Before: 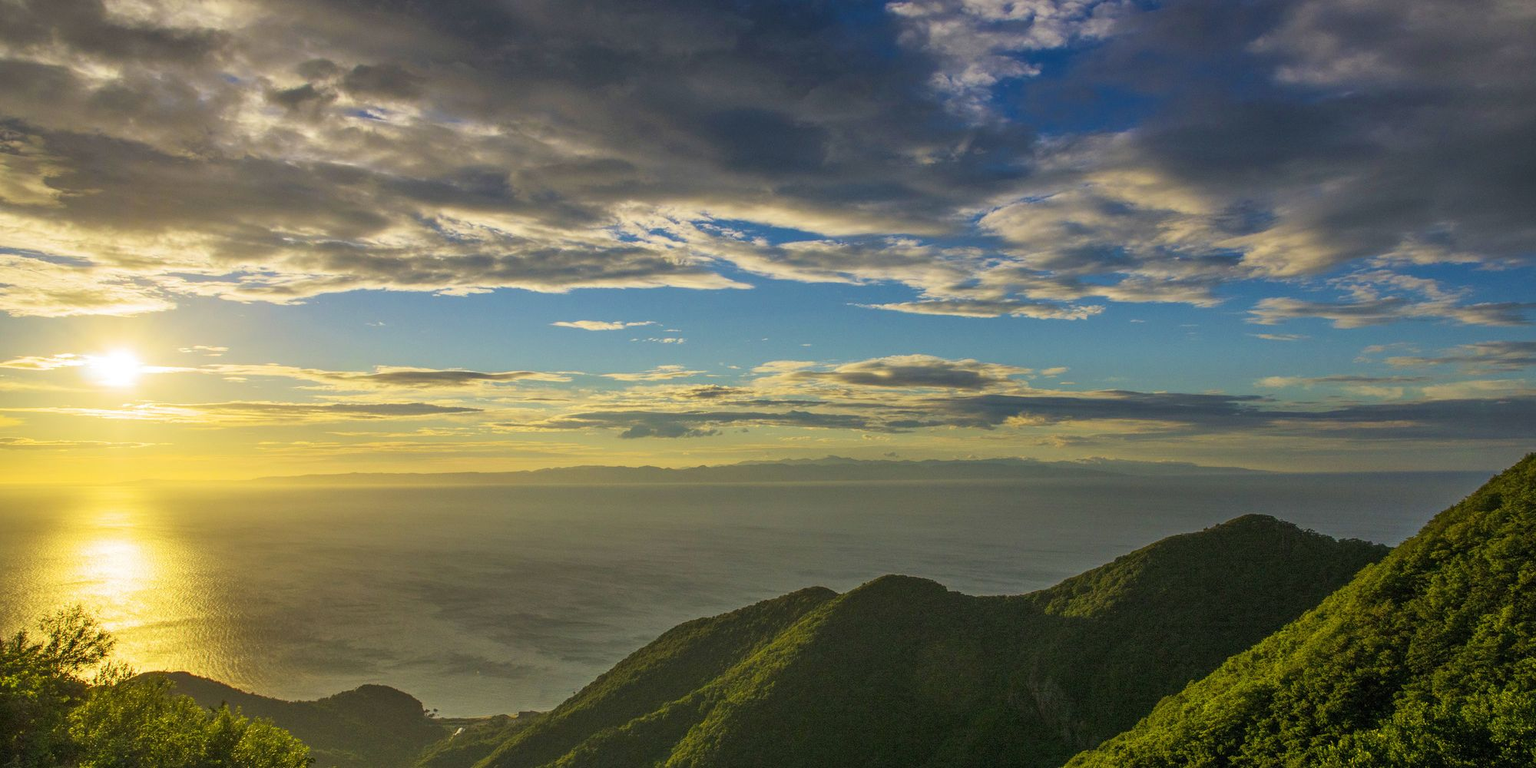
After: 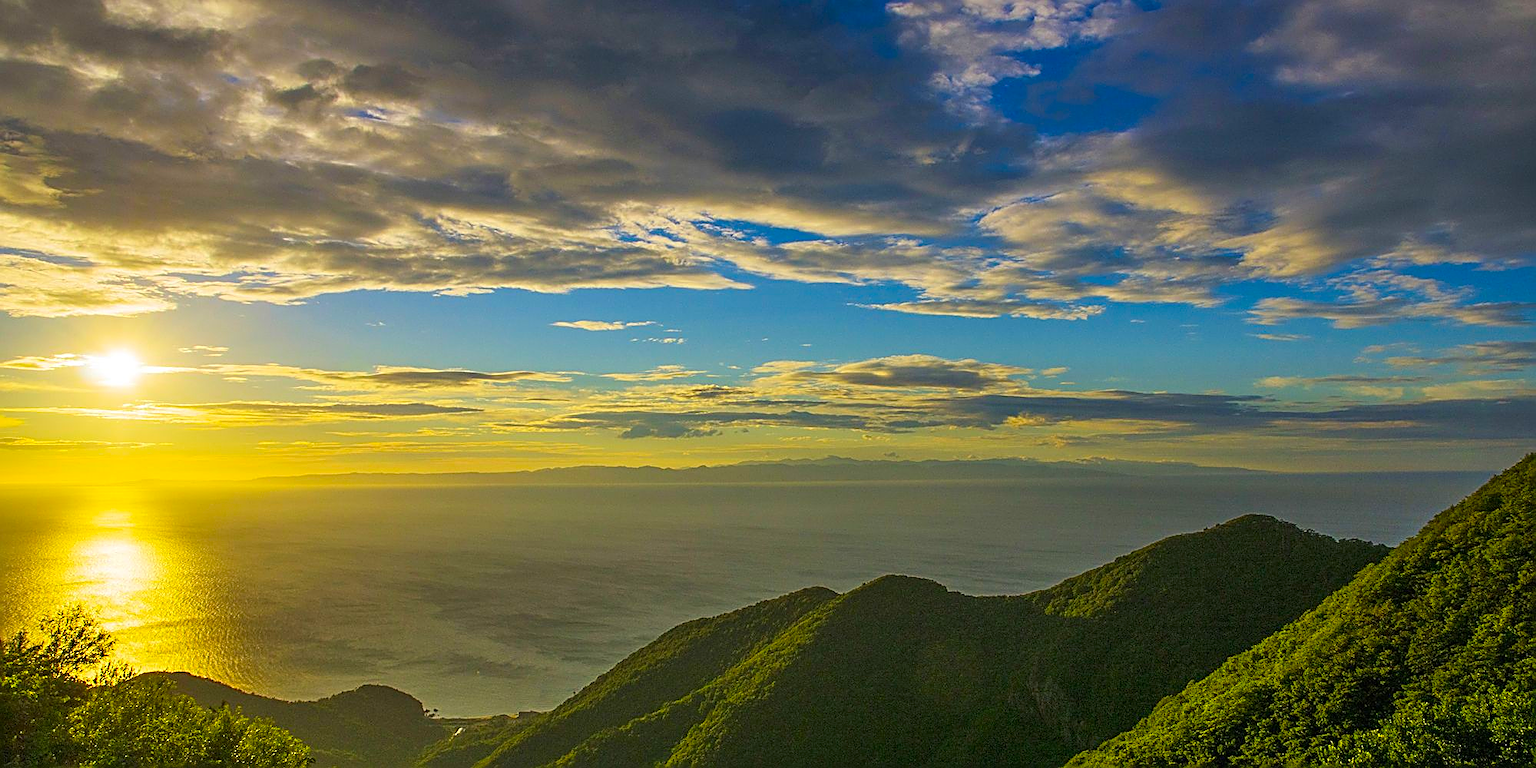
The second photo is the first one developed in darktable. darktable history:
sharpen: amount 0.983
contrast brightness saturation: saturation 0.488
